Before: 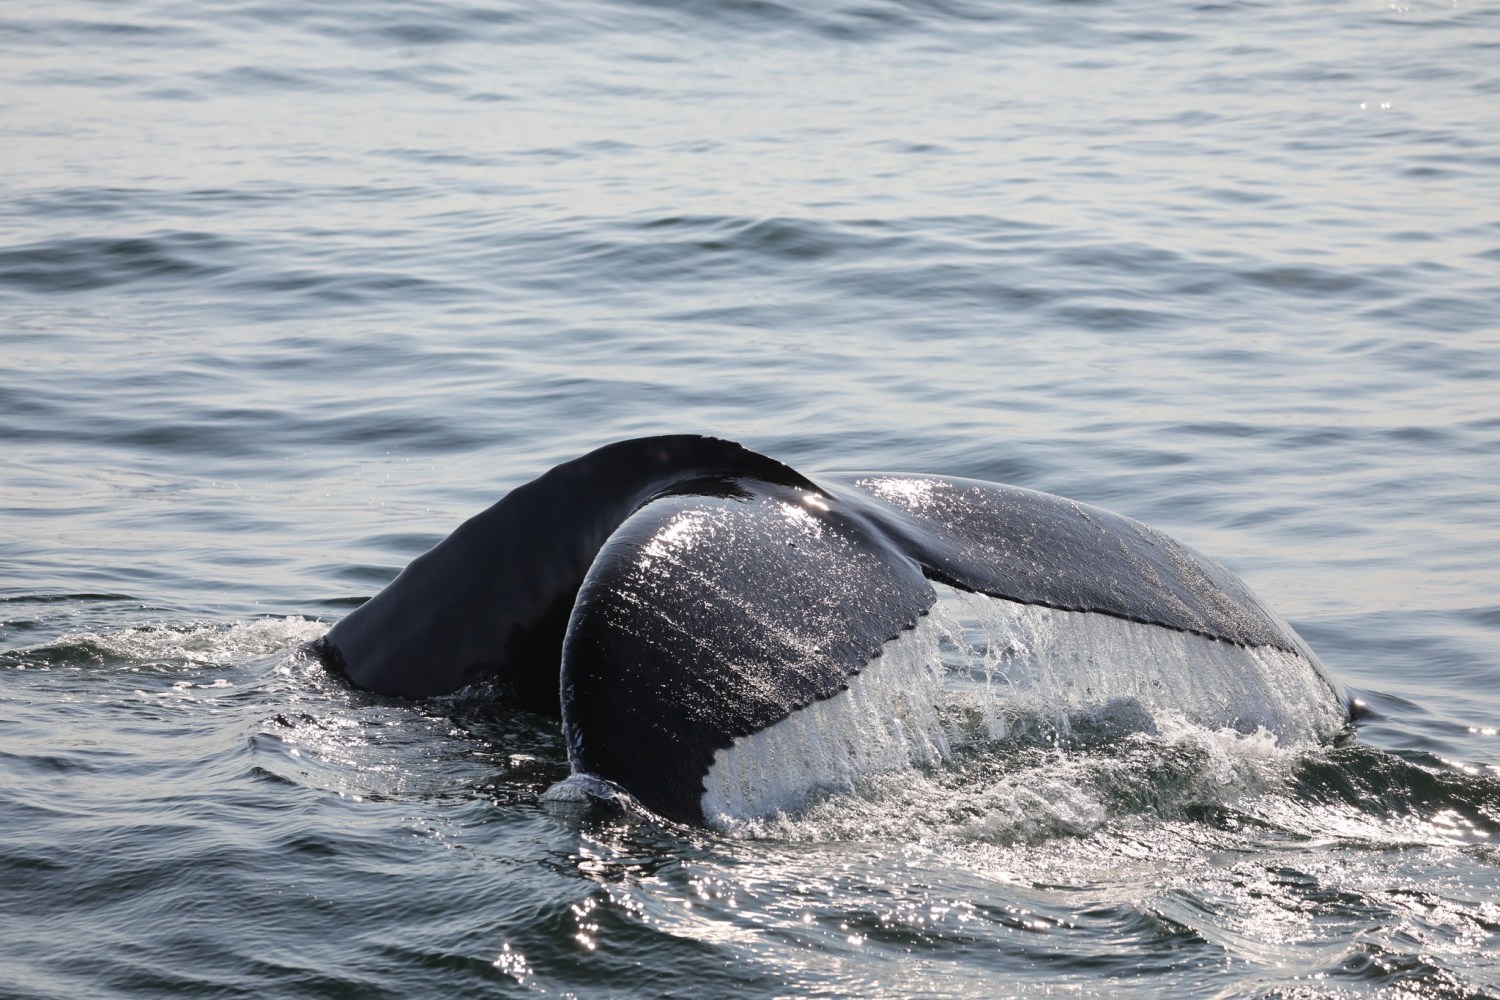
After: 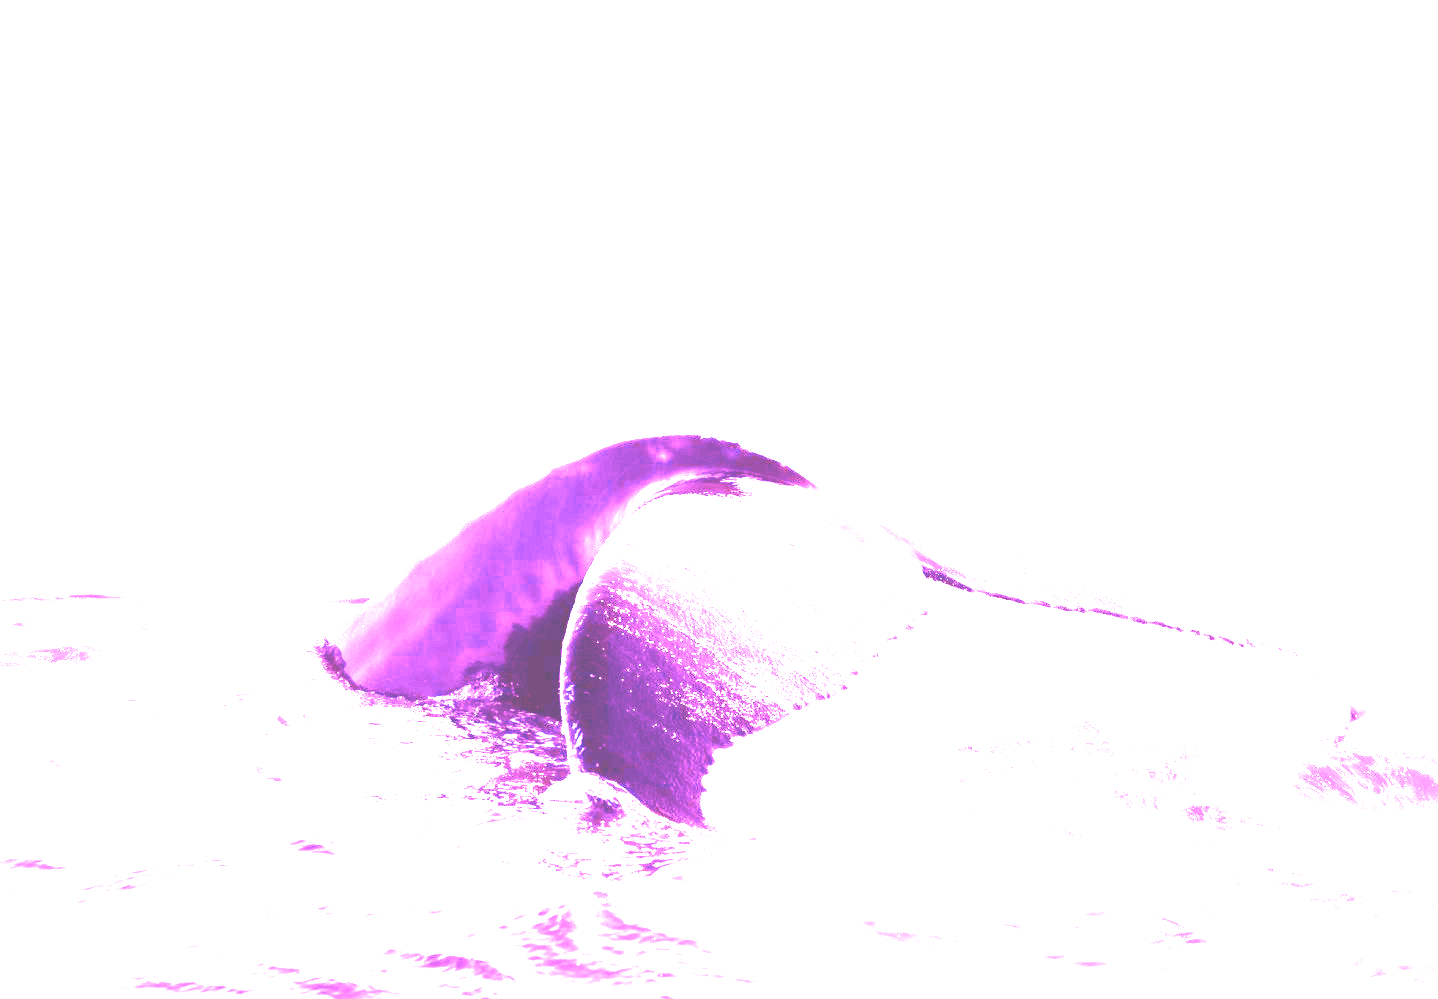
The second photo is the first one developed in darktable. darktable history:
exposure: black level correction -0.071, exposure 0.5 EV, compensate highlight preservation false
white balance: red 8, blue 8
color balance rgb: highlights gain › chroma 2.94%, highlights gain › hue 60.57°, global offset › chroma 0.25%, global offset › hue 256.52°, perceptual saturation grading › global saturation 20%, perceptual saturation grading › highlights -50%, perceptual saturation grading › shadows 30%, contrast 15%
crop: right 4.126%, bottom 0.031%
